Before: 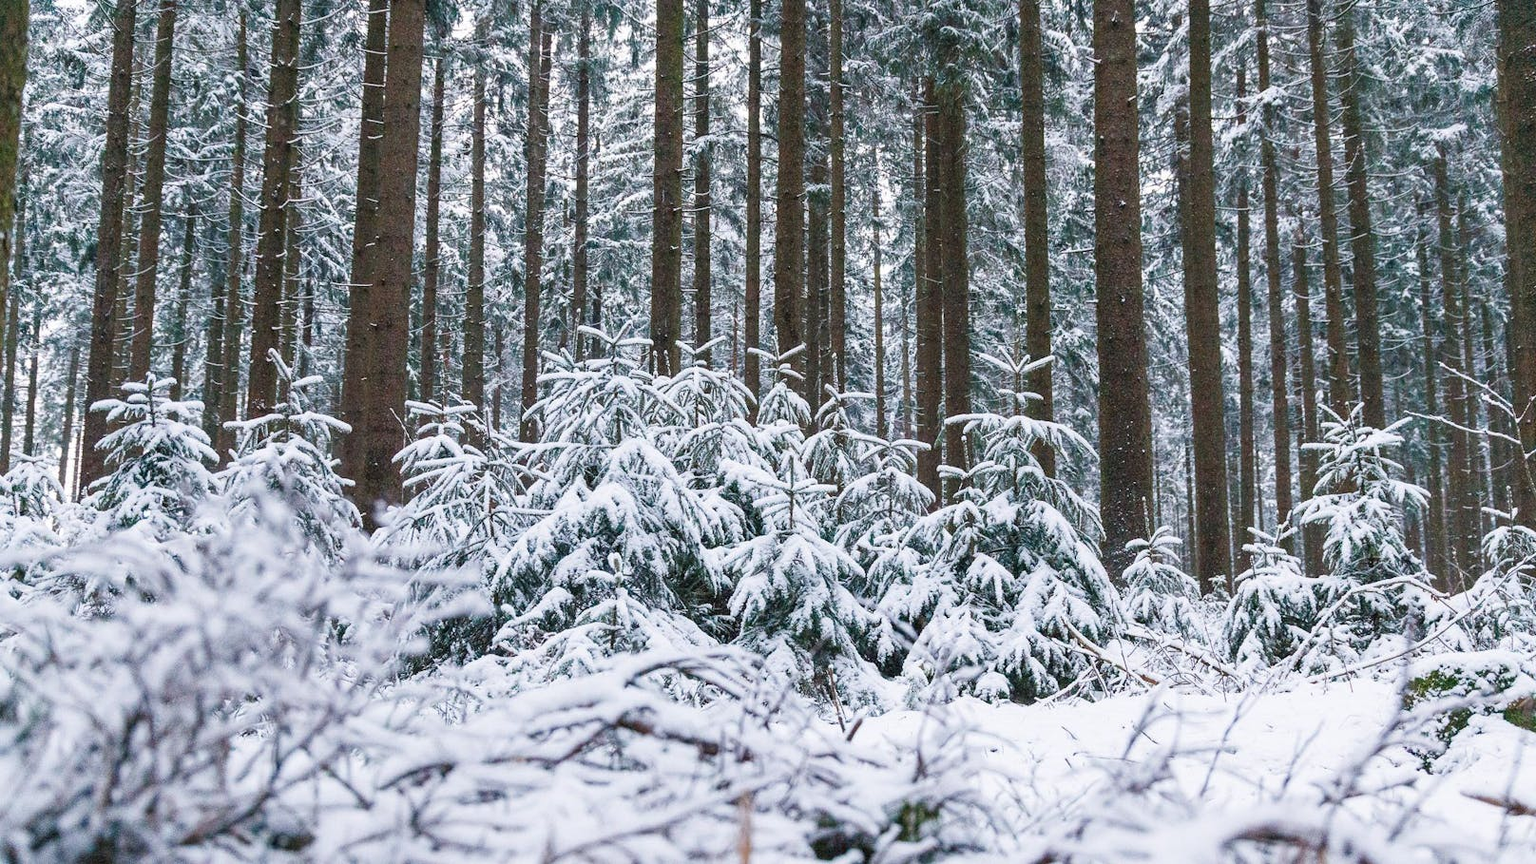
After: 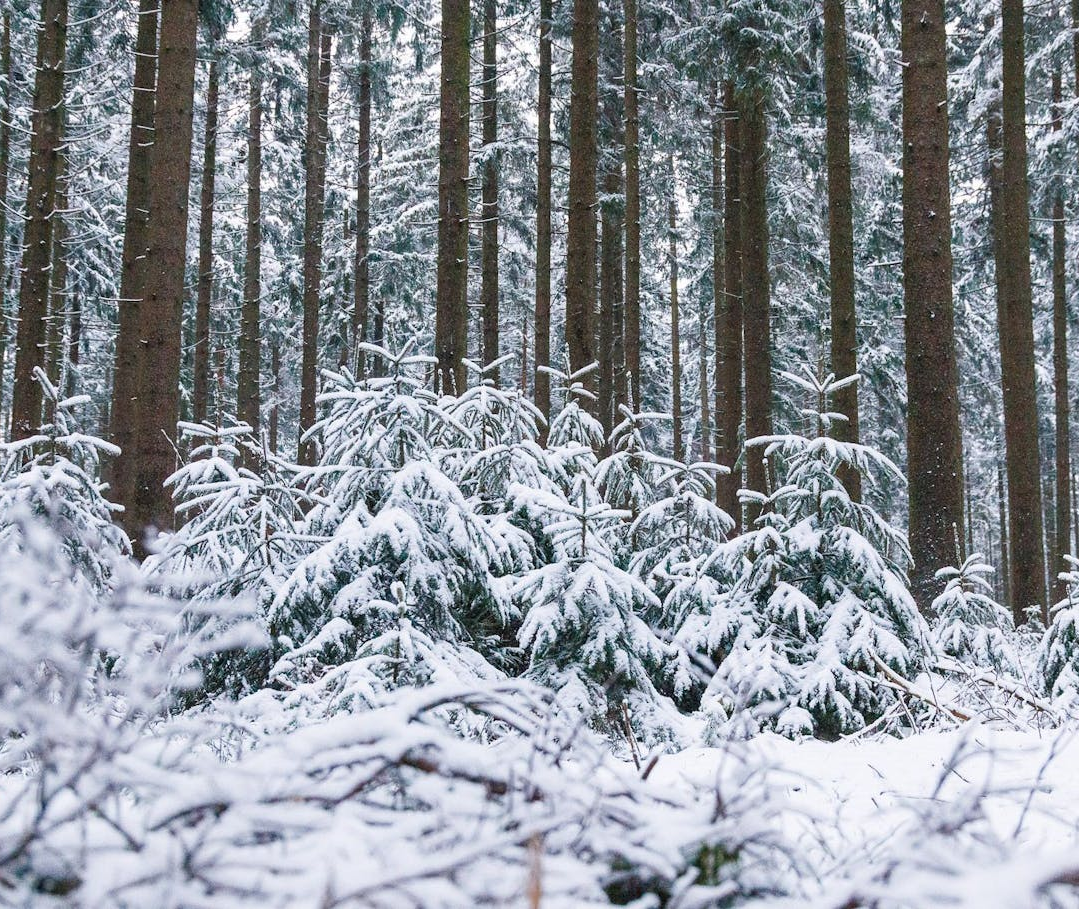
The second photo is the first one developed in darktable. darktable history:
crop: left 15.419%, right 17.799%
